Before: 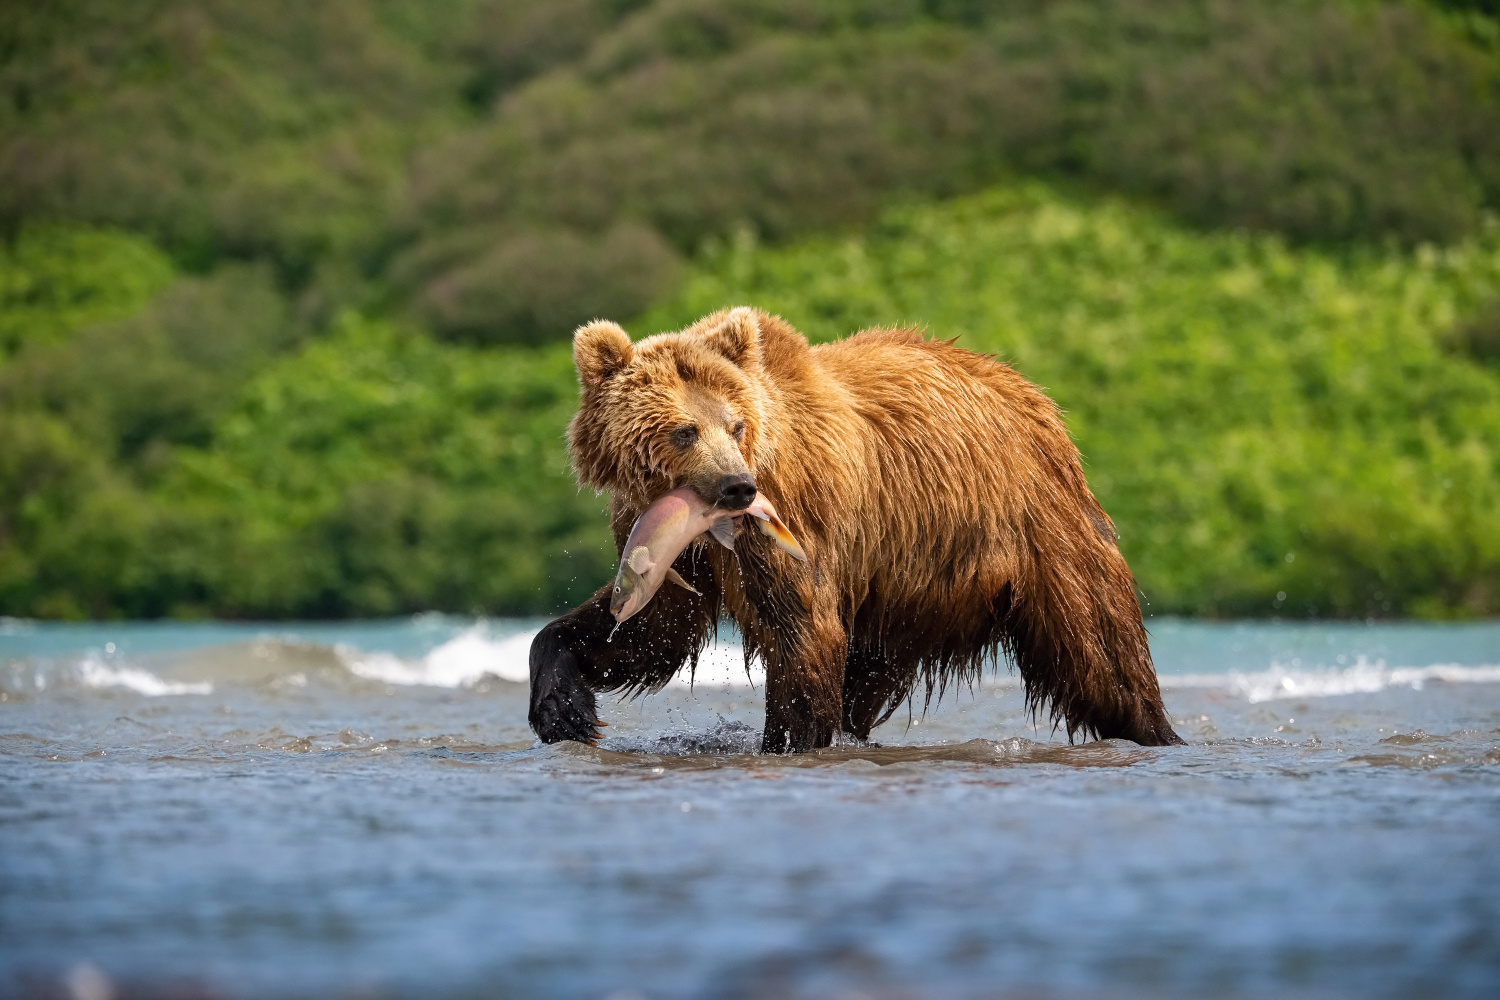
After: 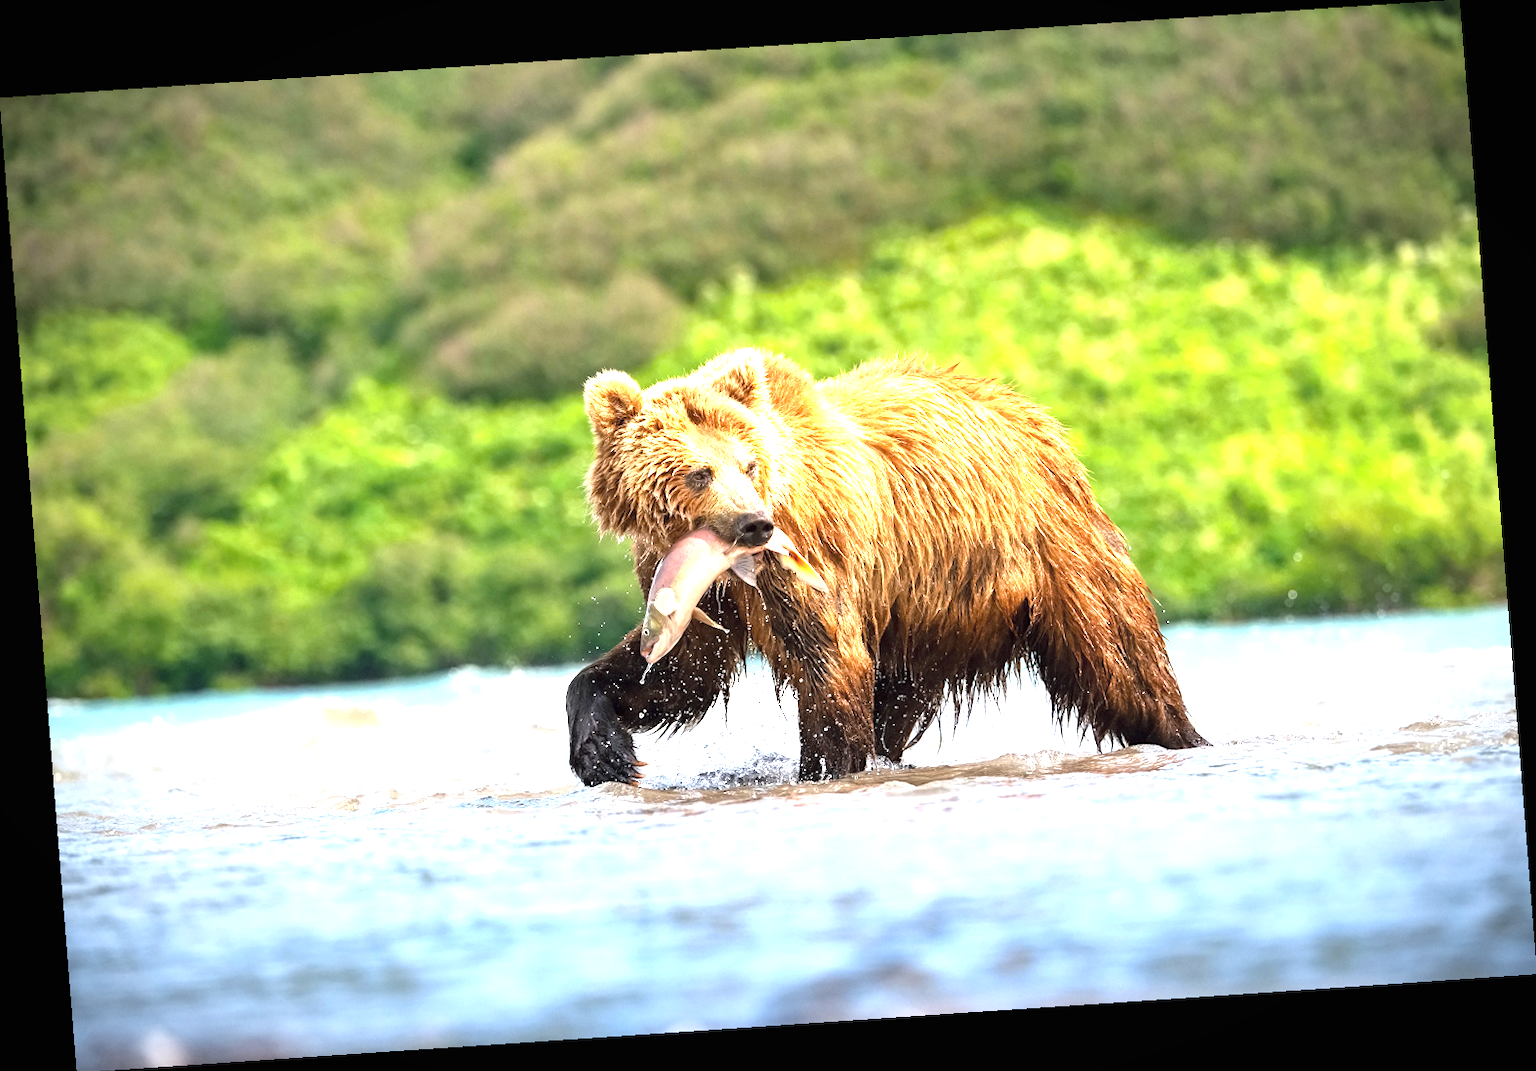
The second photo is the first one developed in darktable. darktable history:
rotate and perspective: rotation -4.2°, shear 0.006, automatic cropping off
vignetting: fall-off radius 100%, width/height ratio 1.337
exposure: black level correction 0, exposure 1.9 EV, compensate highlight preservation false
